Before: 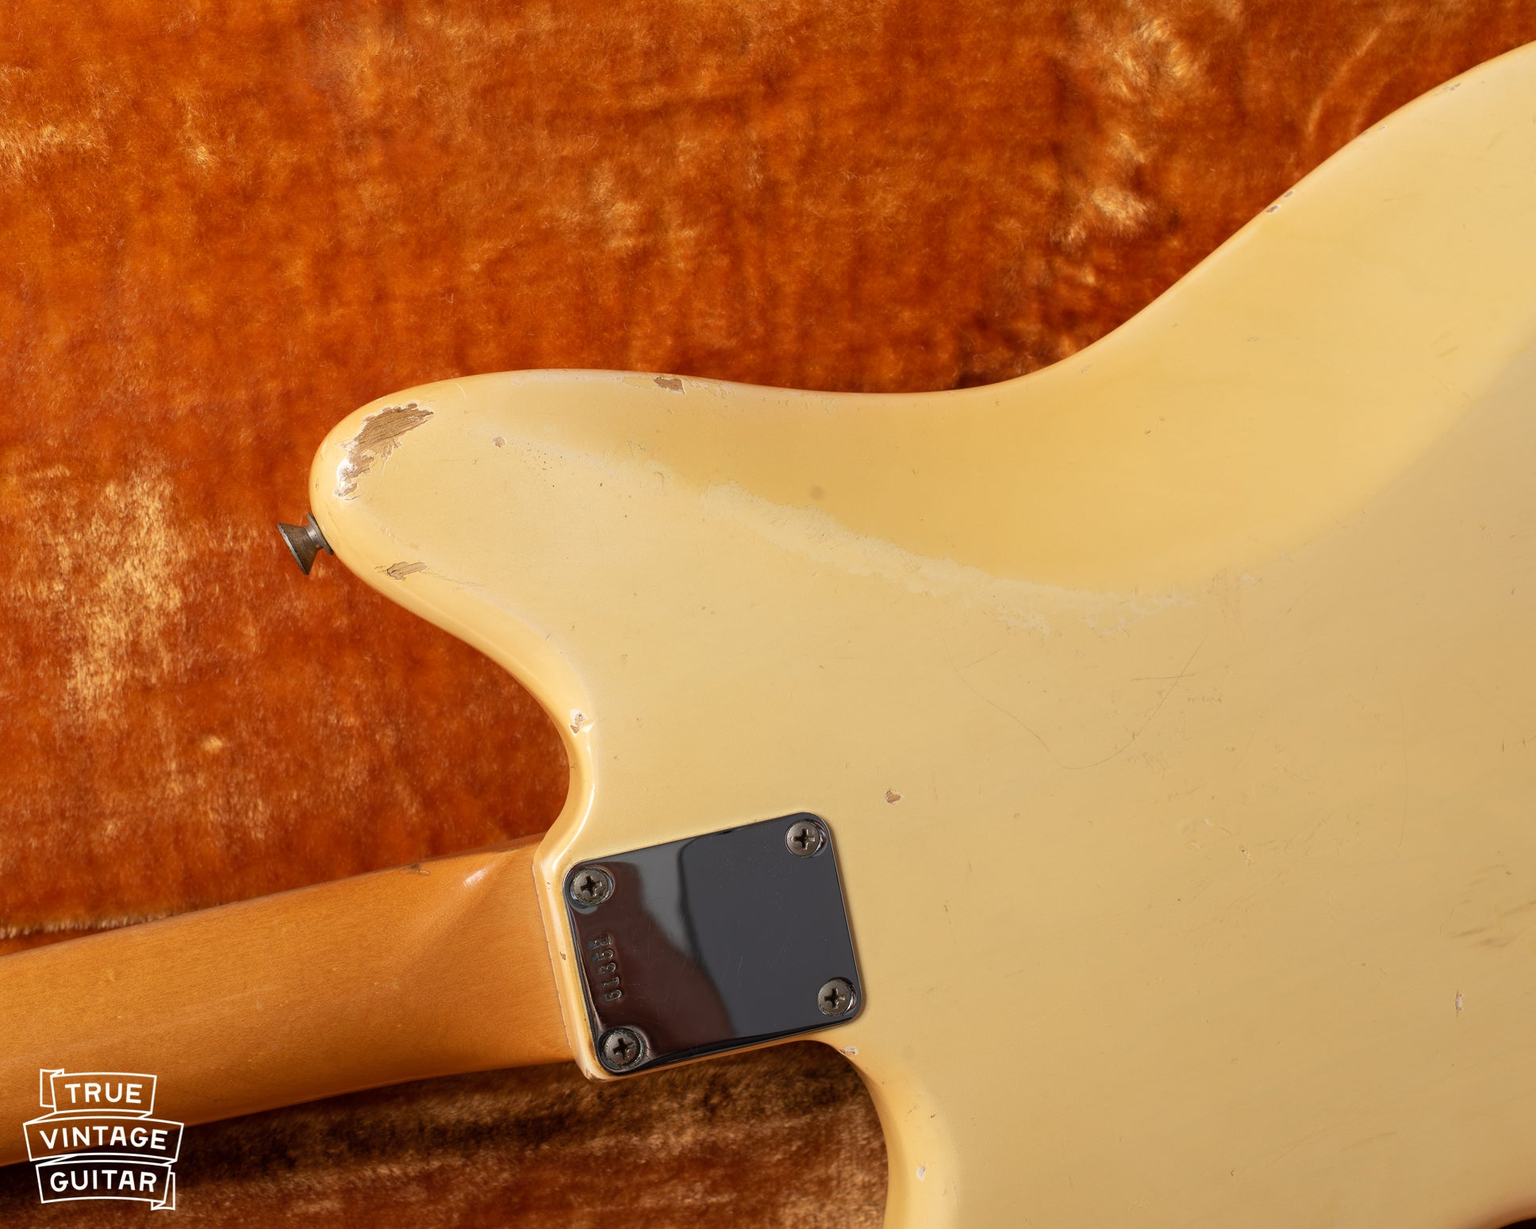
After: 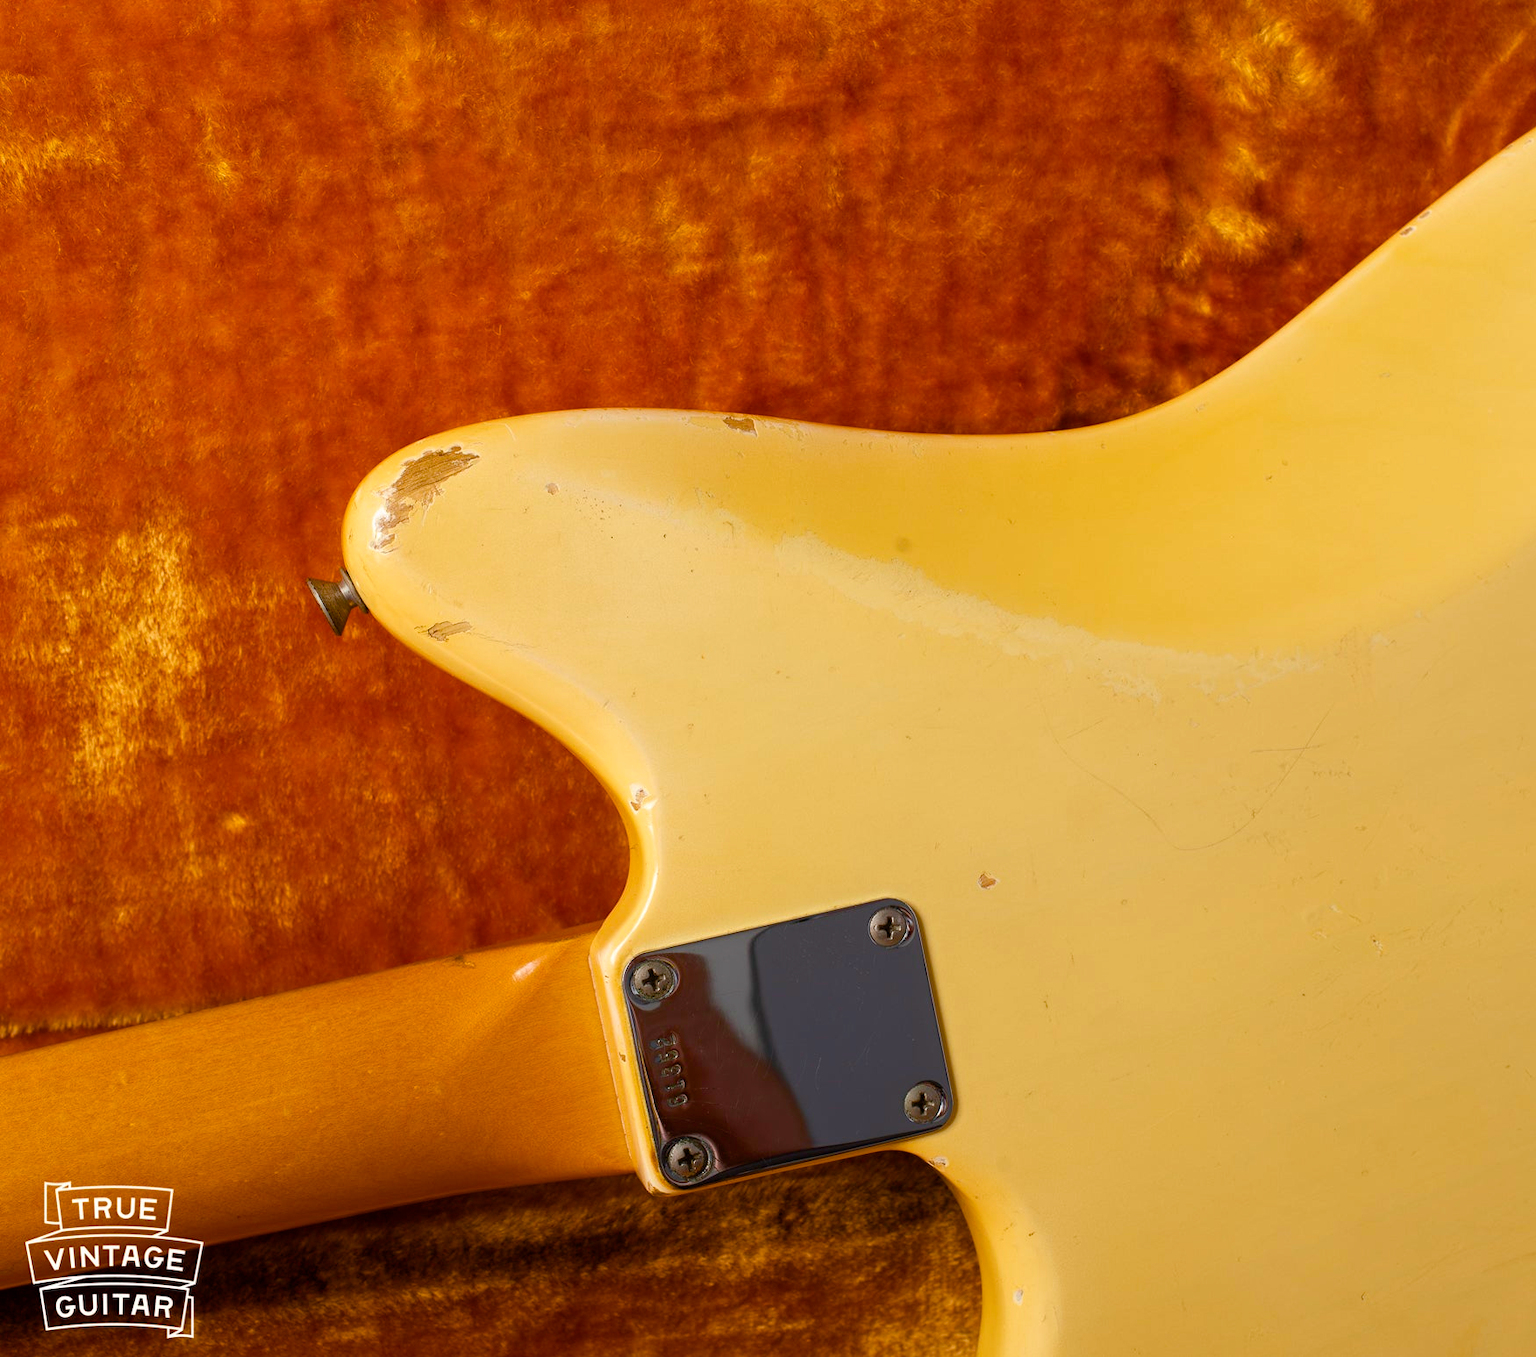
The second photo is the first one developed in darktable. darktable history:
color balance rgb: perceptual saturation grading › global saturation 20%, perceptual saturation grading › highlights -25%, perceptual saturation grading › shadows 25%, global vibrance 50%
crop: right 9.509%, bottom 0.031%
